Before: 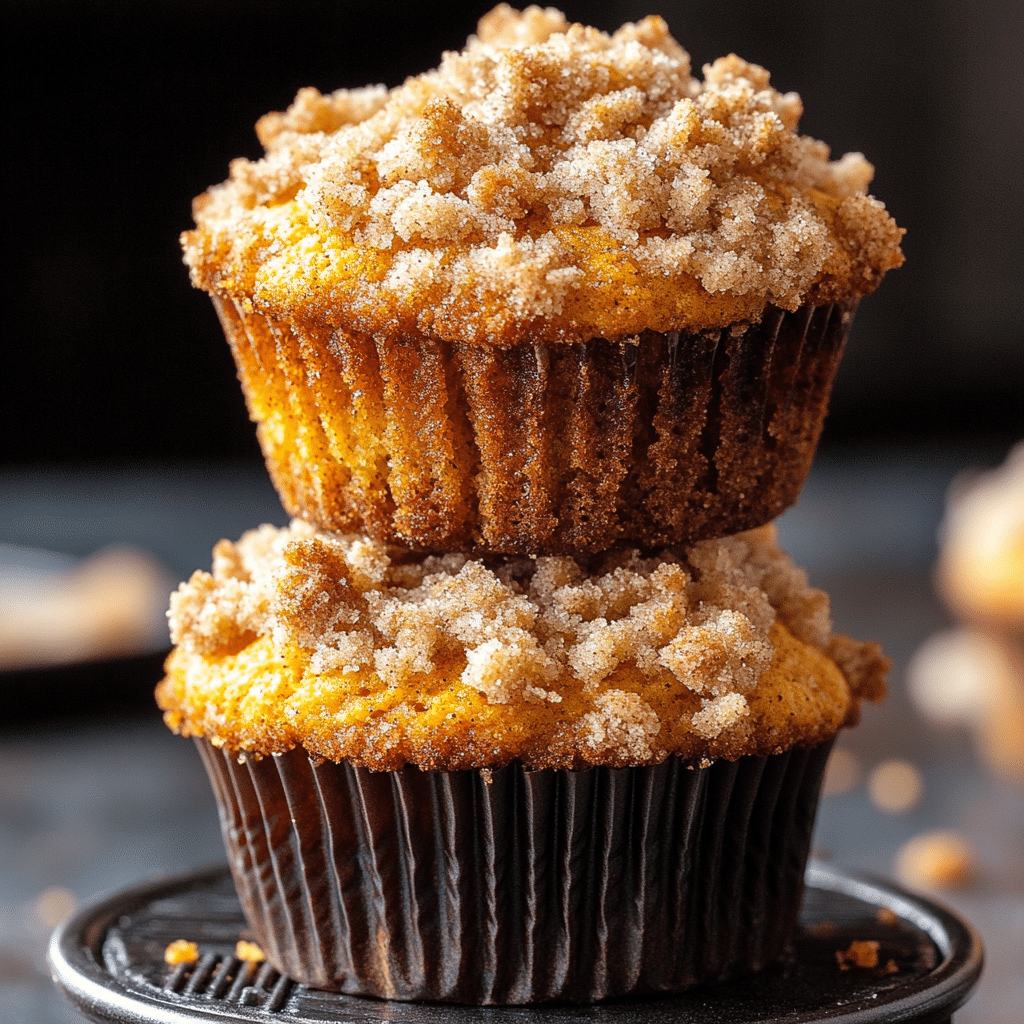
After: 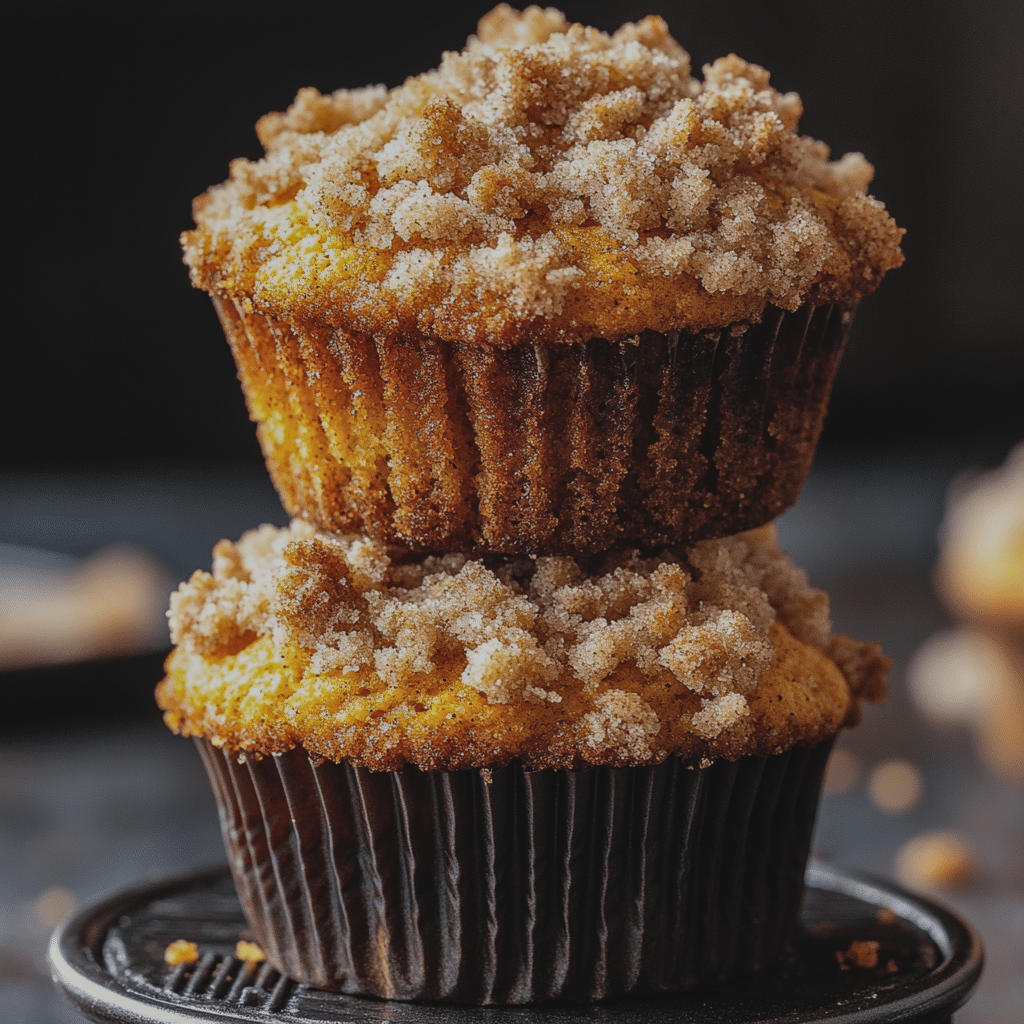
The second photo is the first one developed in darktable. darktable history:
exposure: black level correction -0.016, exposure -1.018 EV, compensate highlight preservation false
local contrast: on, module defaults
